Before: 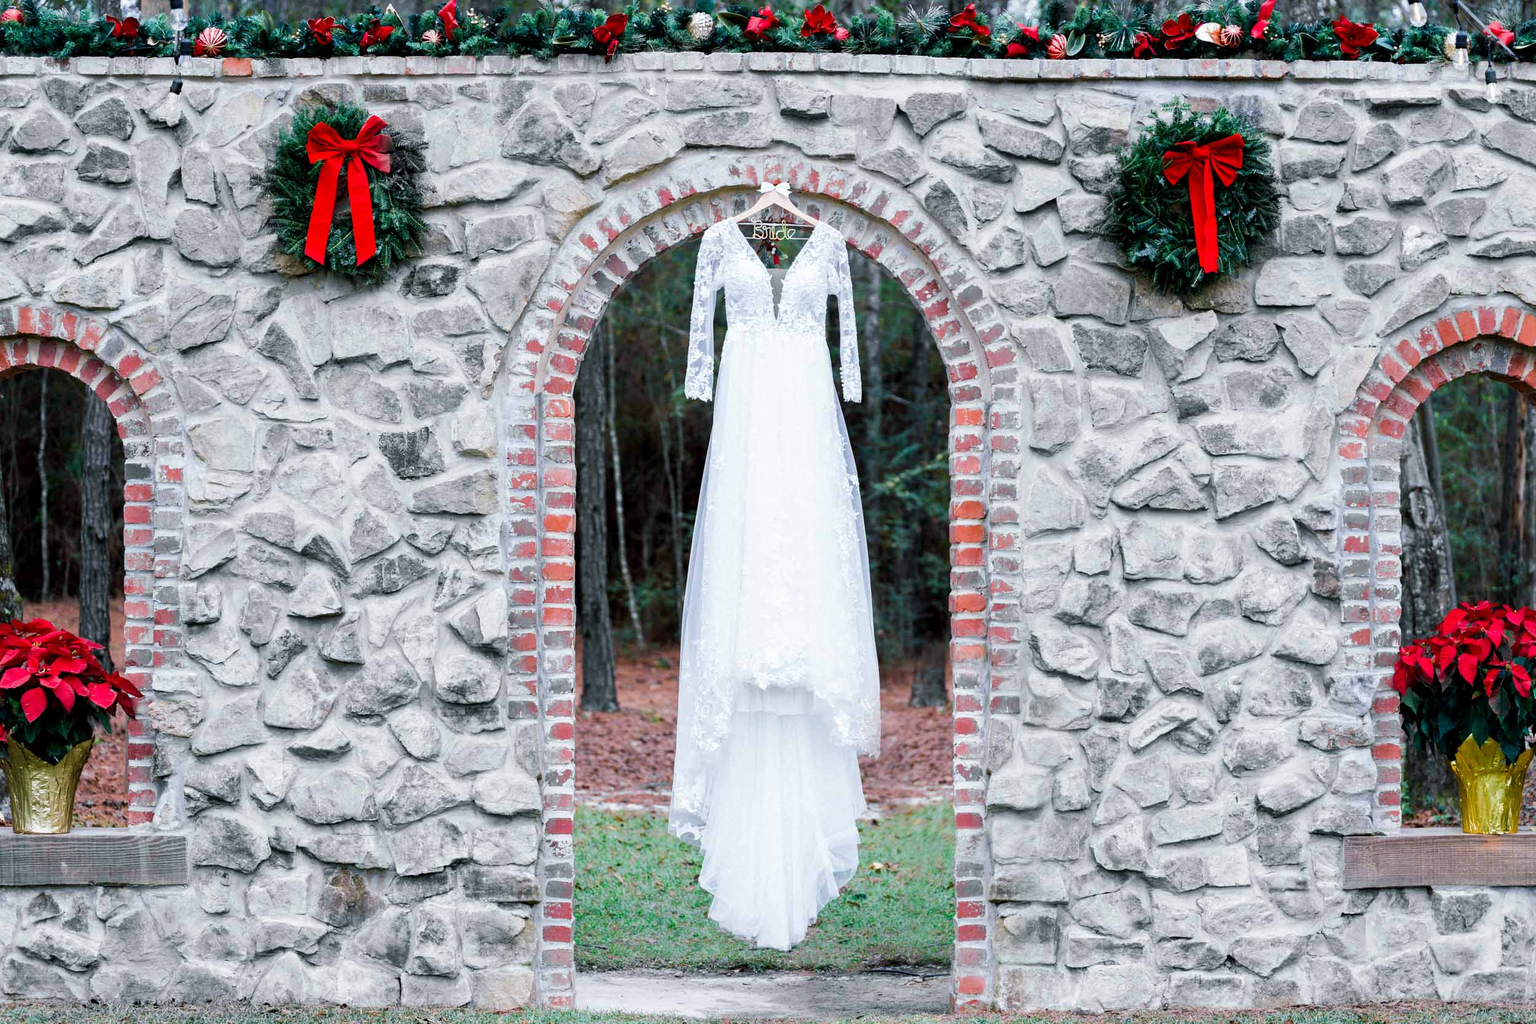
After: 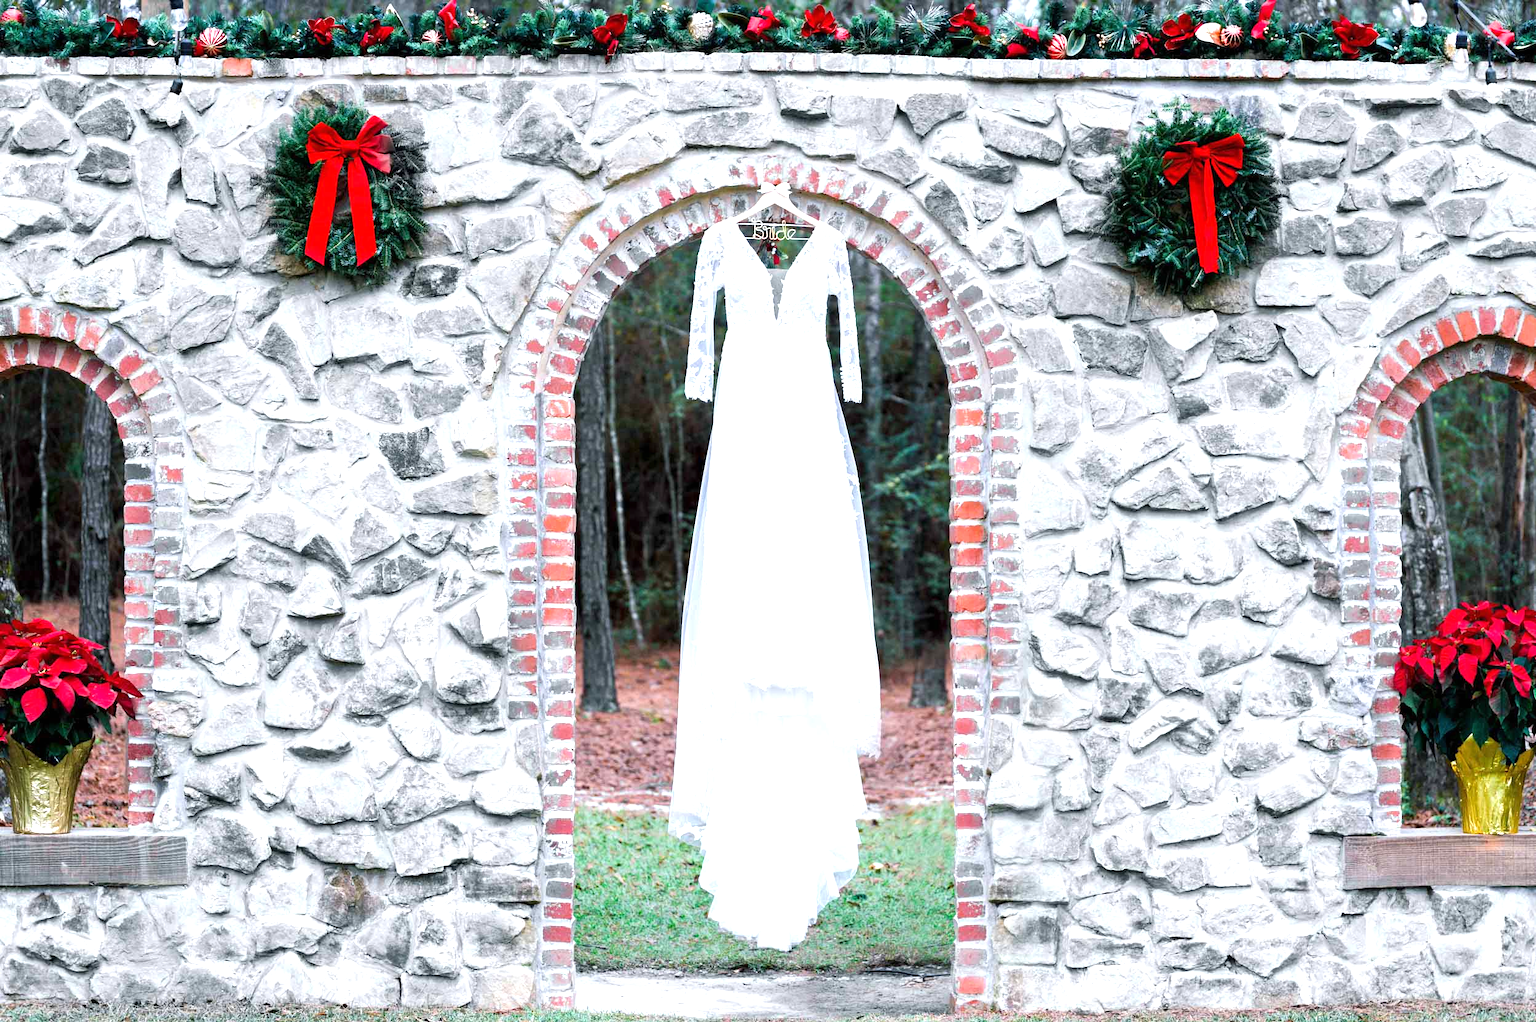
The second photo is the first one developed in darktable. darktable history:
crop: bottom 0.071%
exposure: black level correction 0, exposure 0.7 EV, compensate exposure bias true, compensate highlight preservation false
